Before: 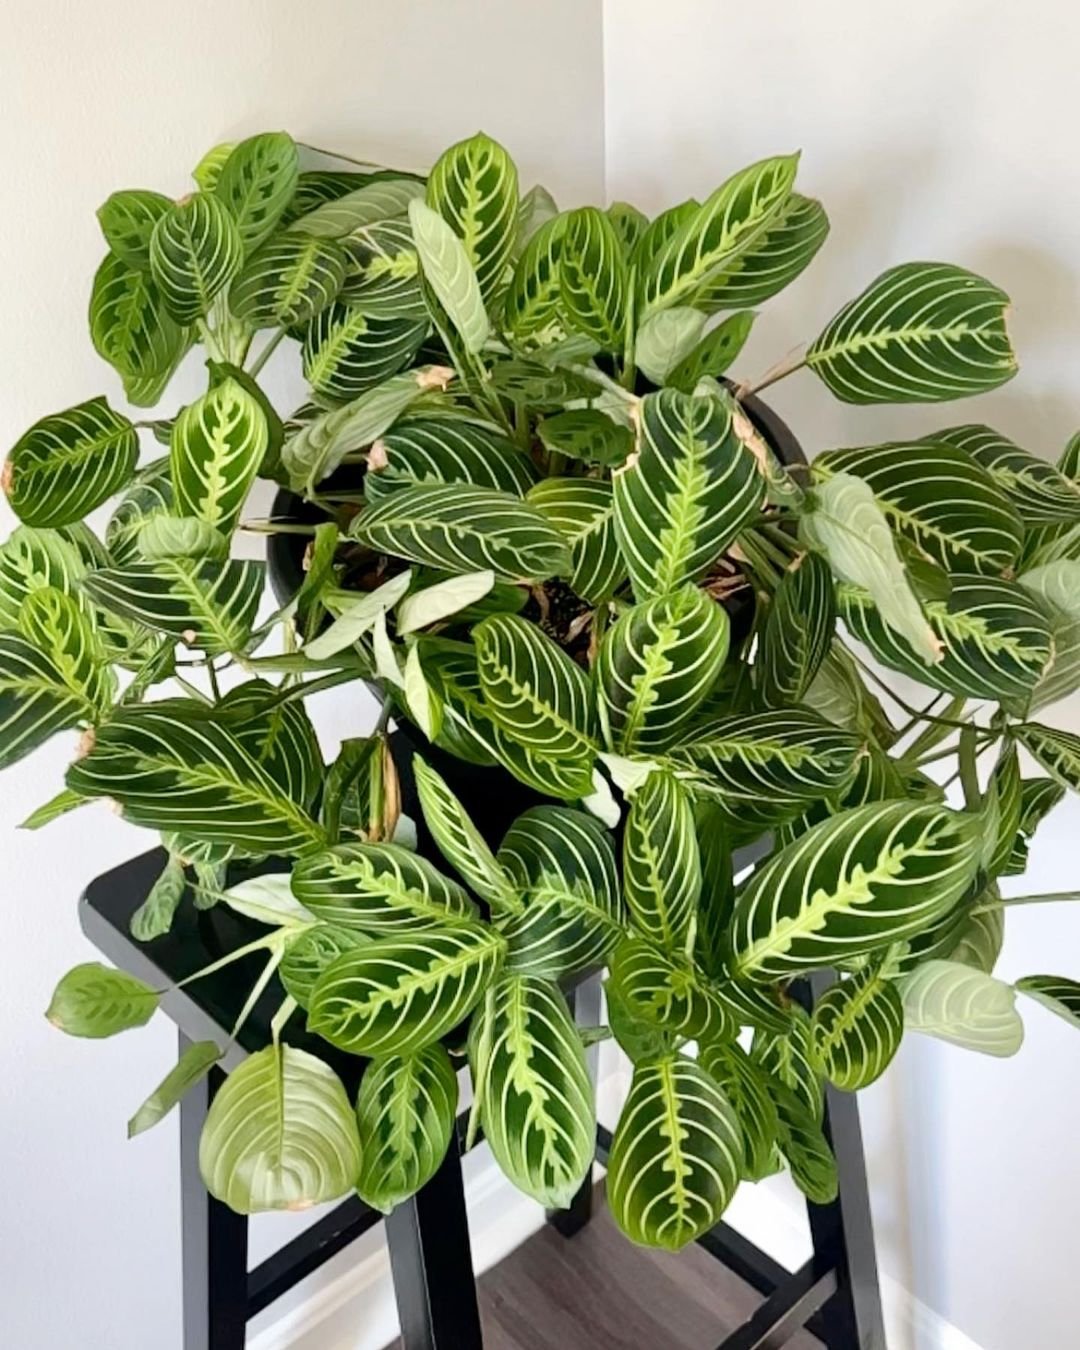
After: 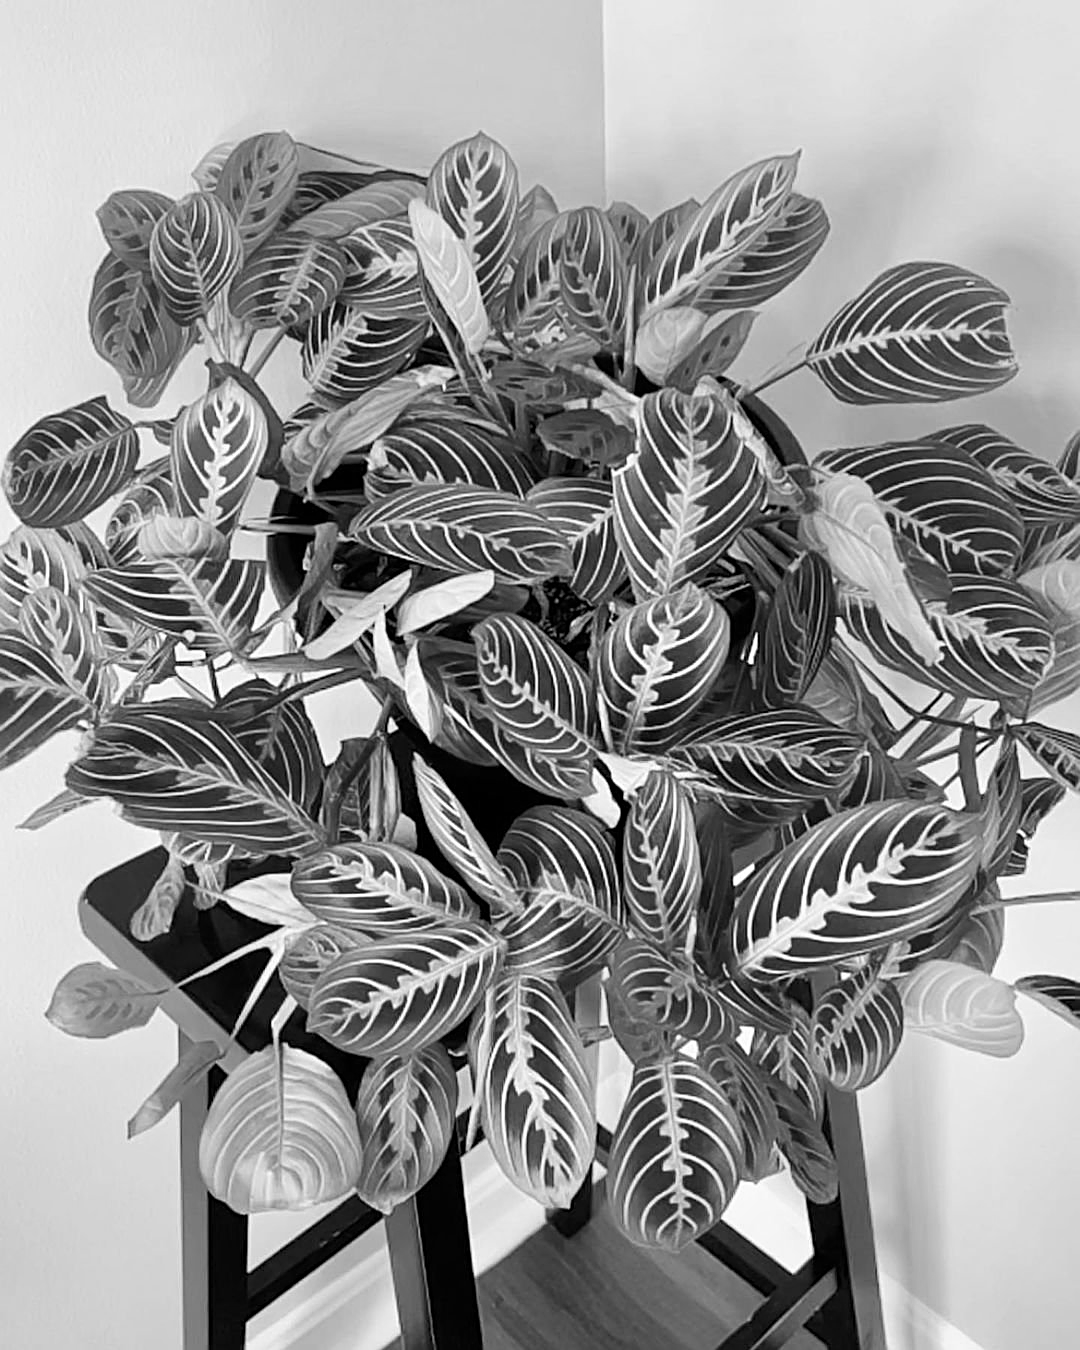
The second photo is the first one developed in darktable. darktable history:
sharpen: on, module defaults
monochrome: a -35.87, b 49.73, size 1.7
color calibration: illuminant as shot in camera, x 0.358, y 0.373, temperature 4628.91 K
